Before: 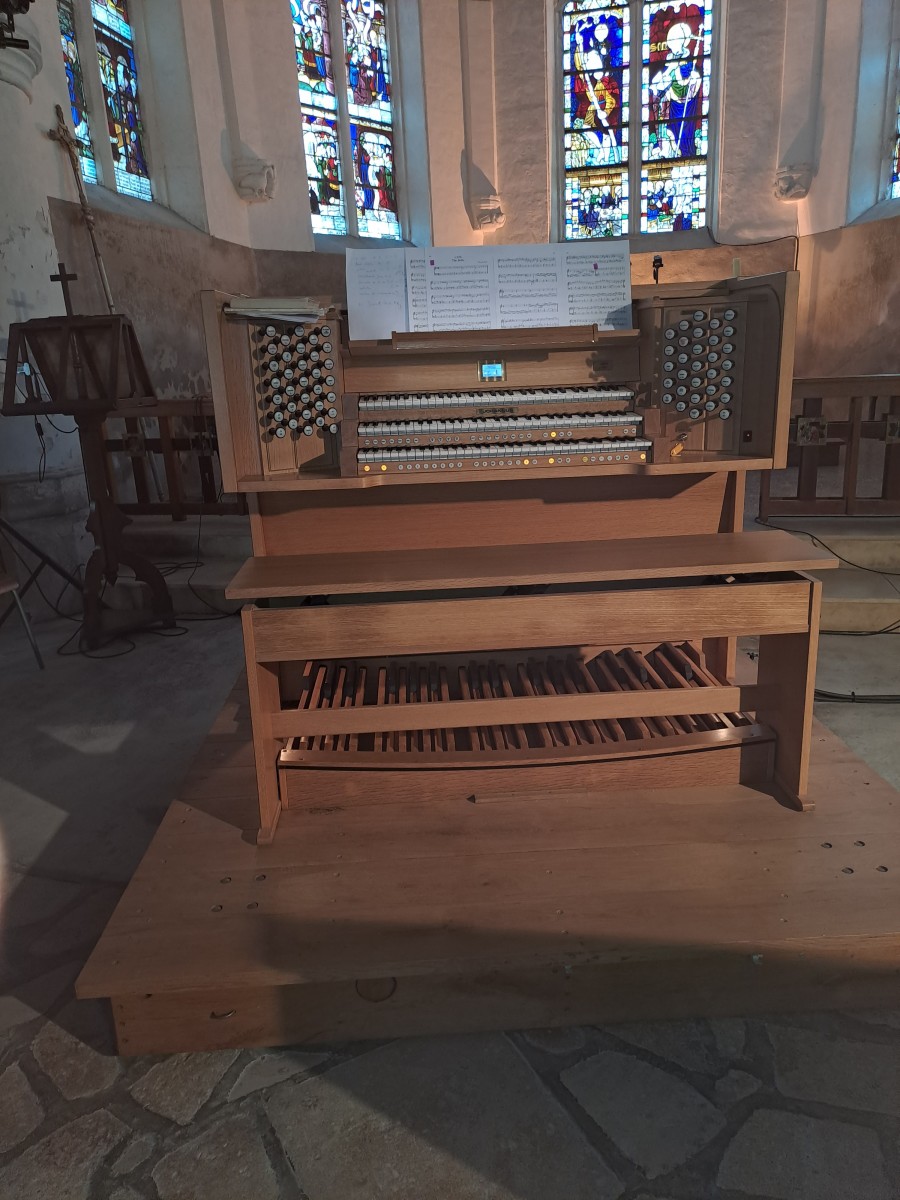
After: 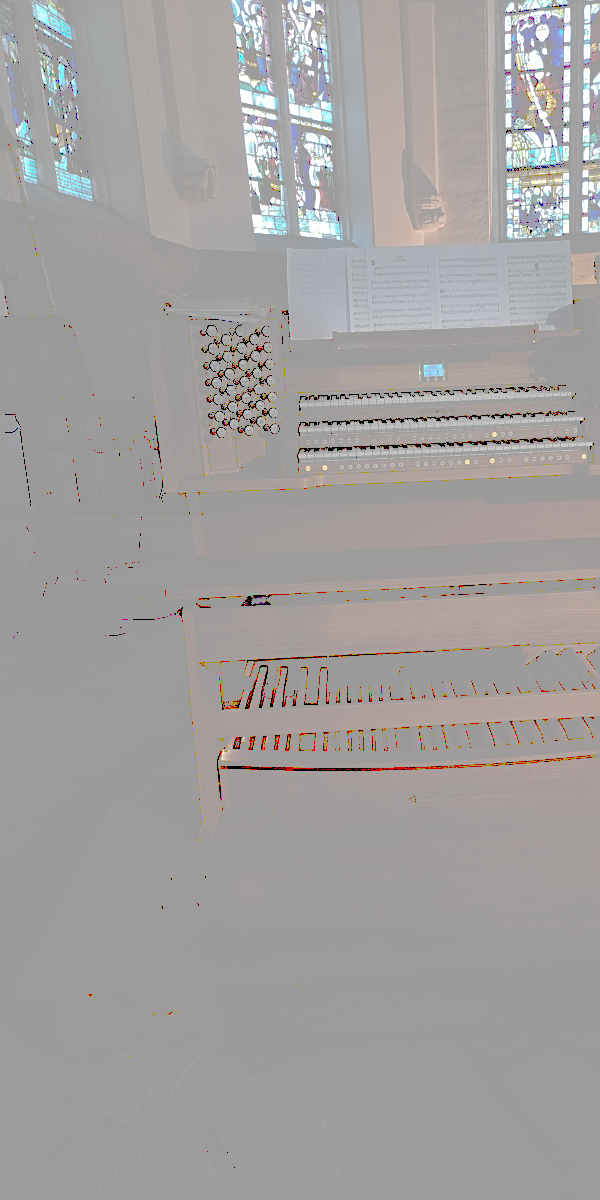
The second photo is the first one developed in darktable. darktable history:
sharpen: on, module defaults
crop and rotate: left 6.617%, right 26.717%
tone curve: curves: ch0 [(0, 0) (0.003, 0.626) (0.011, 0.626) (0.025, 0.63) (0.044, 0.631) (0.069, 0.632) (0.1, 0.636) (0.136, 0.637) (0.177, 0.641) (0.224, 0.642) (0.277, 0.646) (0.335, 0.649) (0.399, 0.661) (0.468, 0.679) (0.543, 0.702) (0.623, 0.732) (0.709, 0.769) (0.801, 0.804) (0.898, 0.847) (1, 1)], preserve colors none
exposure: black level correction 0.001, compensate highlight preservation false
